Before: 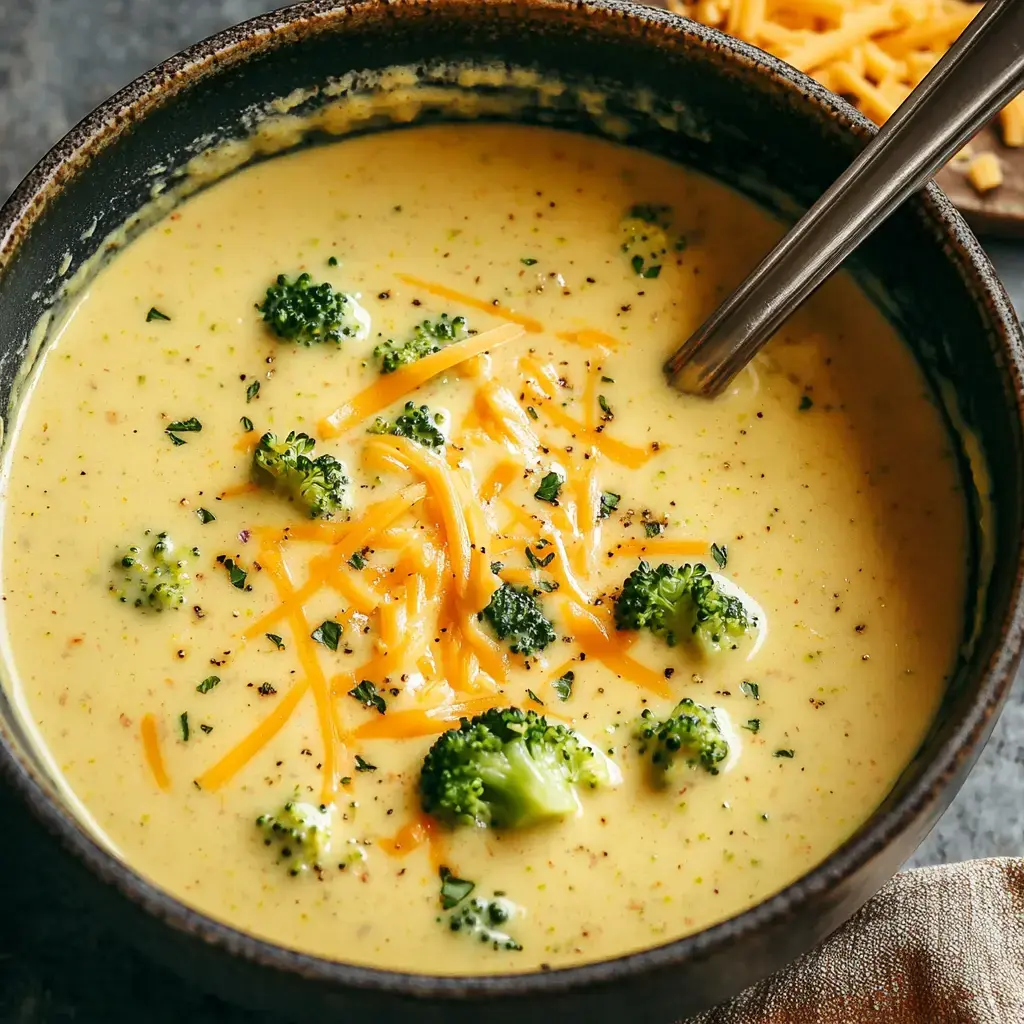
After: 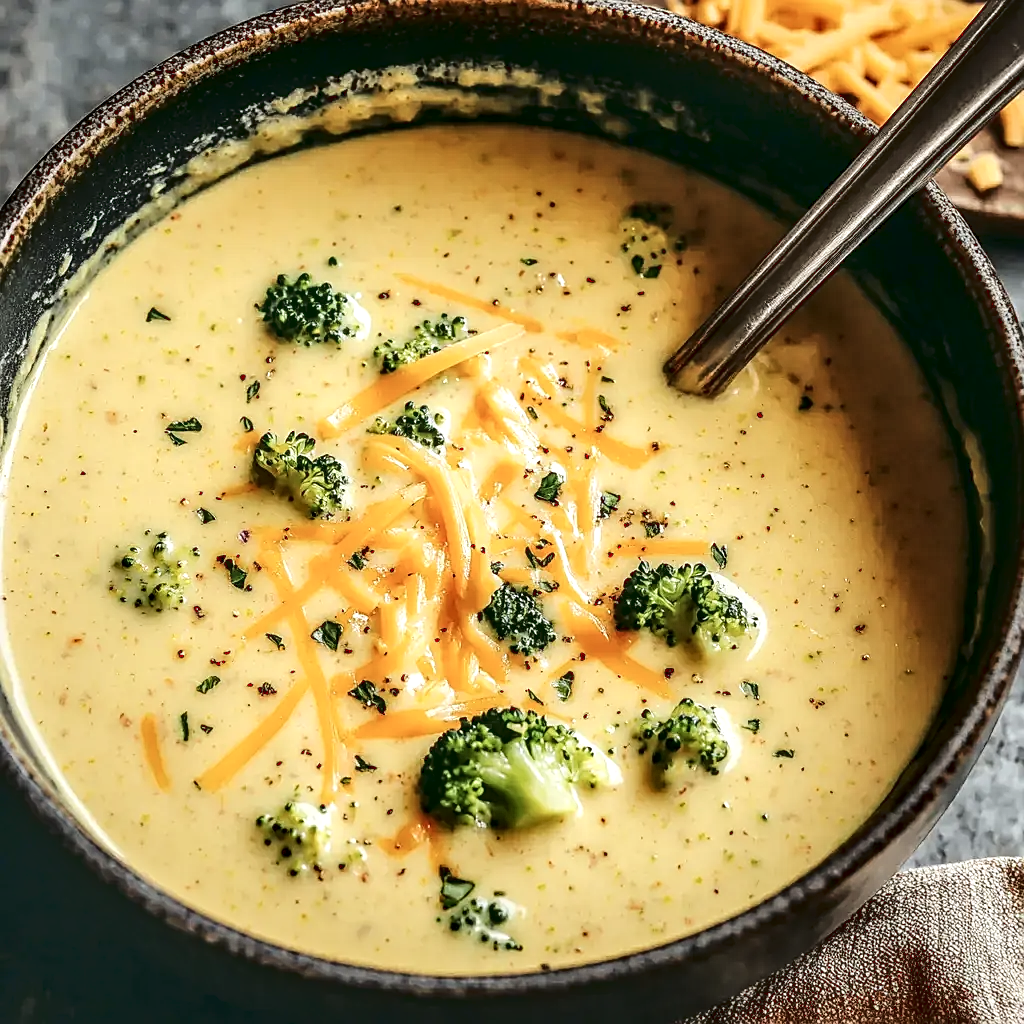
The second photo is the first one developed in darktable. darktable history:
tone curve: curves: ch0 [(0, 0) (0.003, 0.074) (0.011, 0.079) (0.025, 0.083) (0.044, 0.095) (0.069, 0.097) (0.1, 0.11) (0.136, 0.131) (0.177, 0.159) (0.224, 0.209) (0.277, 0.279) (0.335, 0.367) (0.399, 0.455) (0.468, 0.538) (0.543, 0.621) (0.623, 0.699) (0.709, 0.782) (0.801, 0.848) (0.898, 0.924) (1, 1)], color space Lab, linked channels, preserve colors none
local contrast: detail 150%
sharpen: on, module defaults
color correction: highlights b* 0.018, saturation 0.812
